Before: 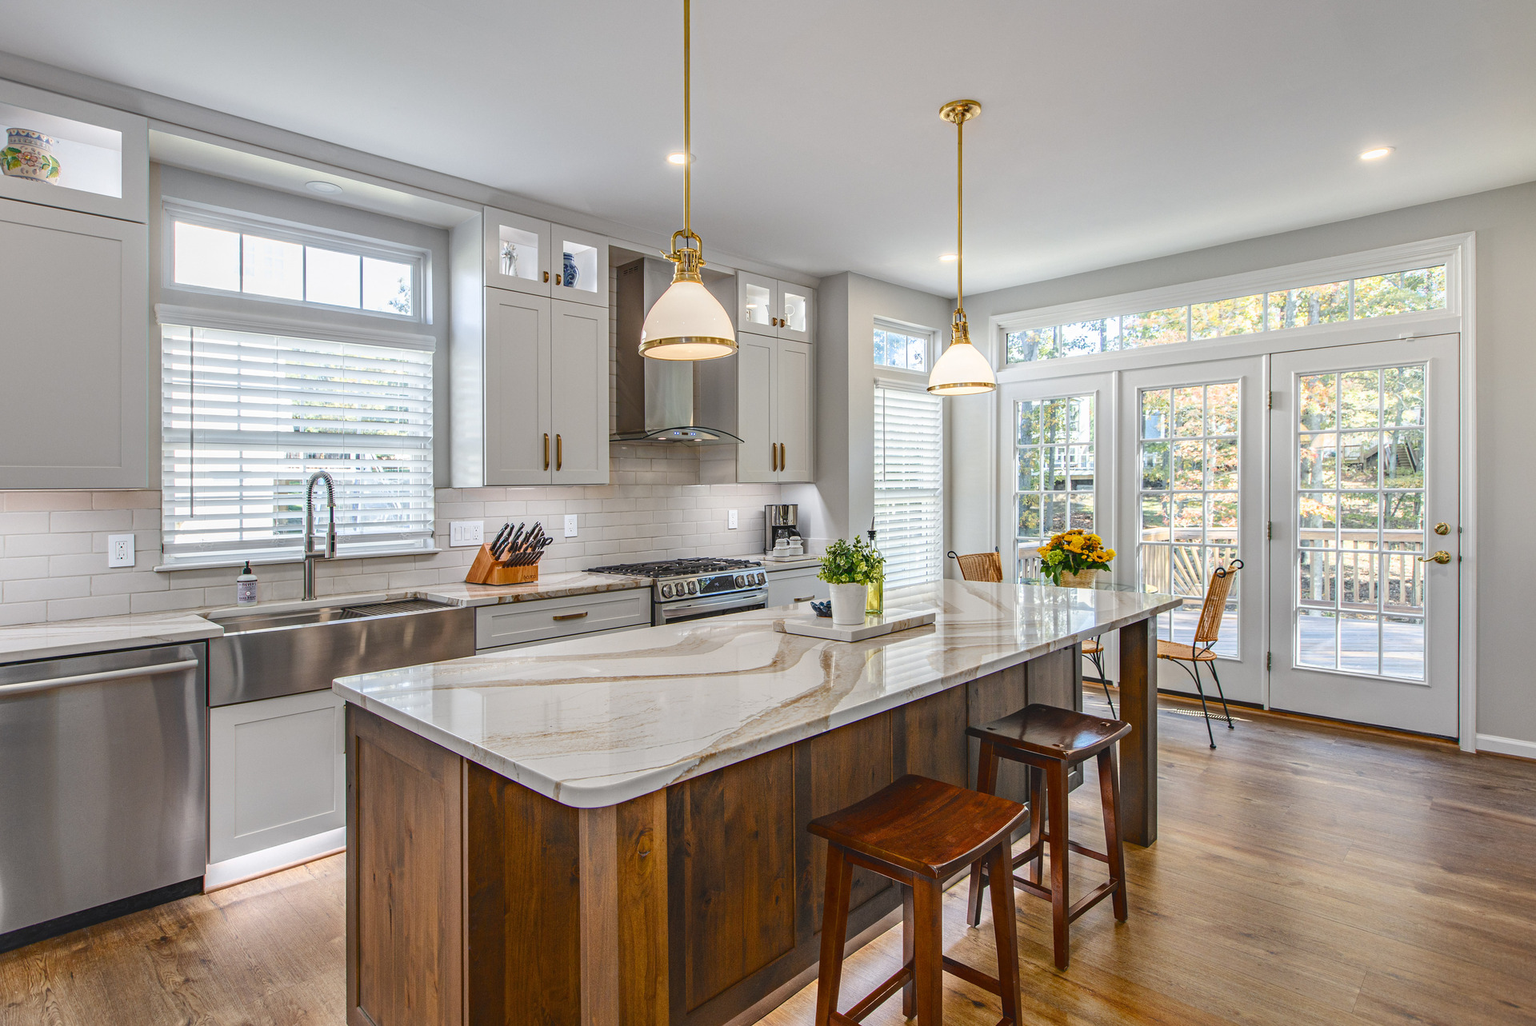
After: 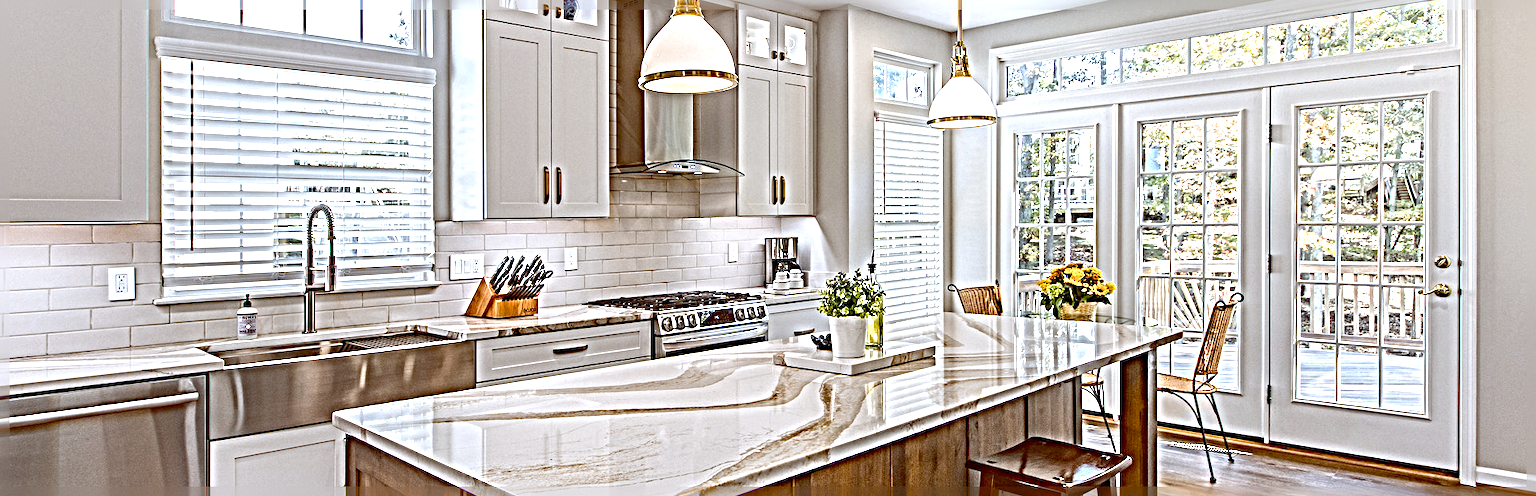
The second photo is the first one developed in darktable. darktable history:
crop and rotate: top 26.056%, bottom 25.543%
exposure: exposure 0.496 EV, compensate highlight preservation false
sharpen: radius 6.3, amount 1.8, threshold 0
color balance: lift [1, 1.011, 0.999, 0.989], gamma [1.109, 1.045, 1.039, 0.955], gain [0.917, 0.936, 0.952, 1.064], contrast 2.32%, contrast fulcrum 19%, output saturation 101%
